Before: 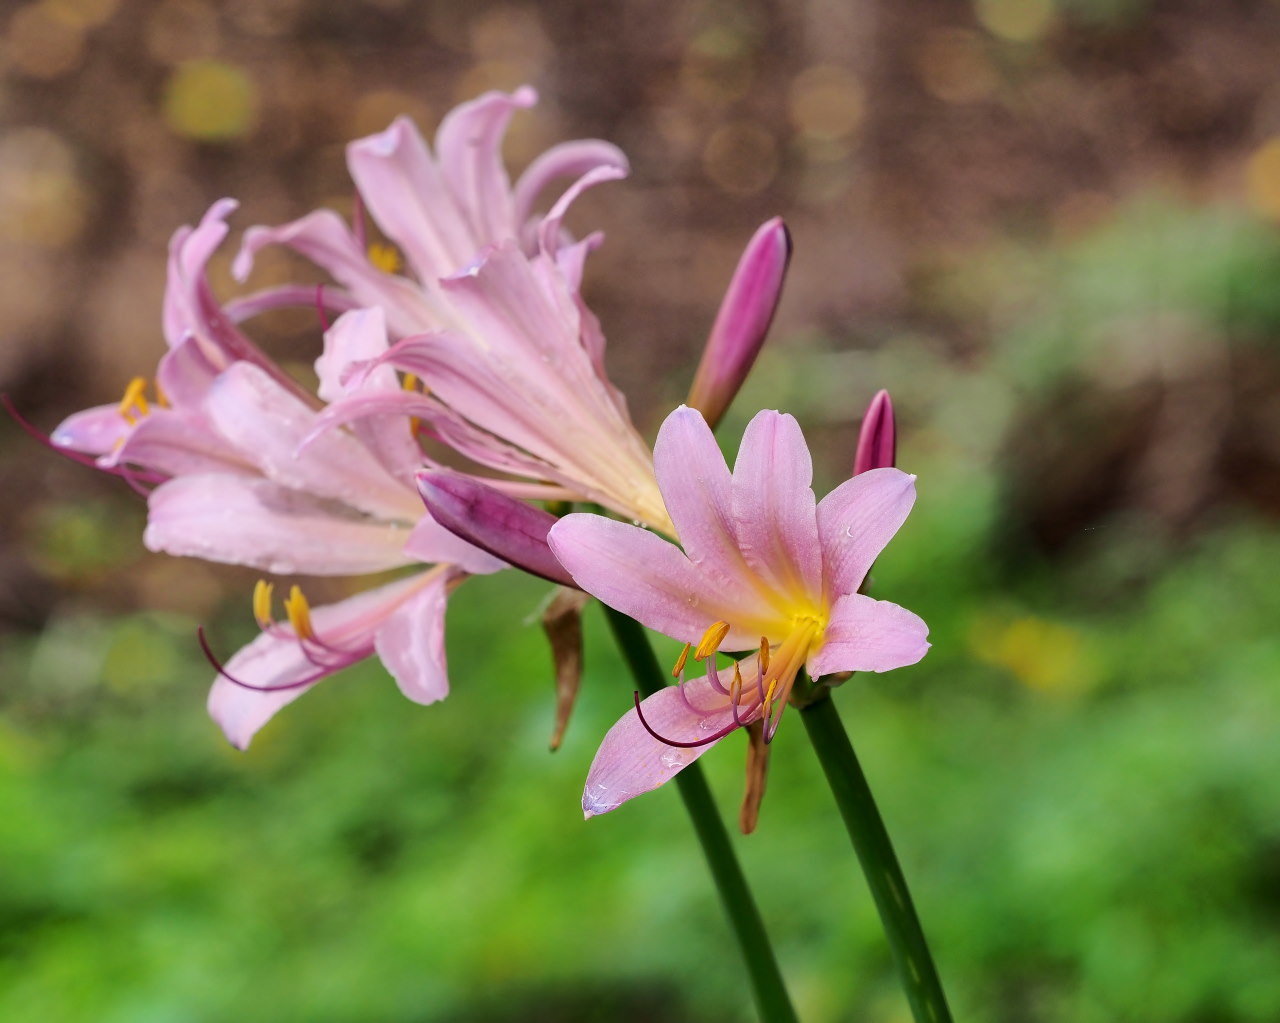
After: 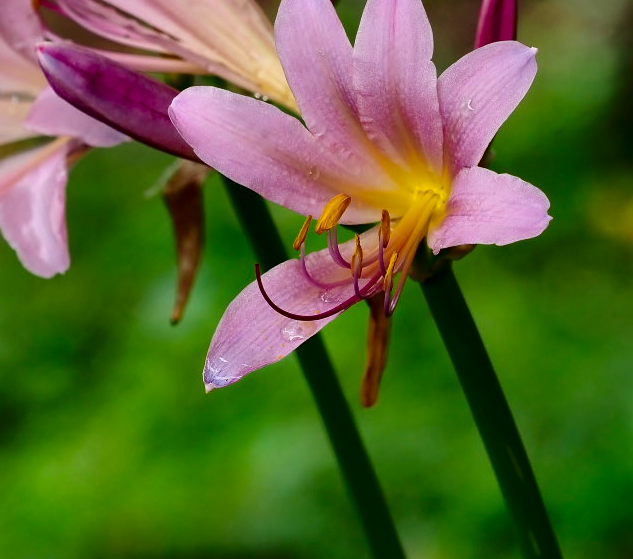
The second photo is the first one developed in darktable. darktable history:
crop: left 29.672%, top 41.786%, right 20.851%, bottom 3.487%
contrast brightness saturation: contrast 0.13, brightness -0.24, saturation 0.14
